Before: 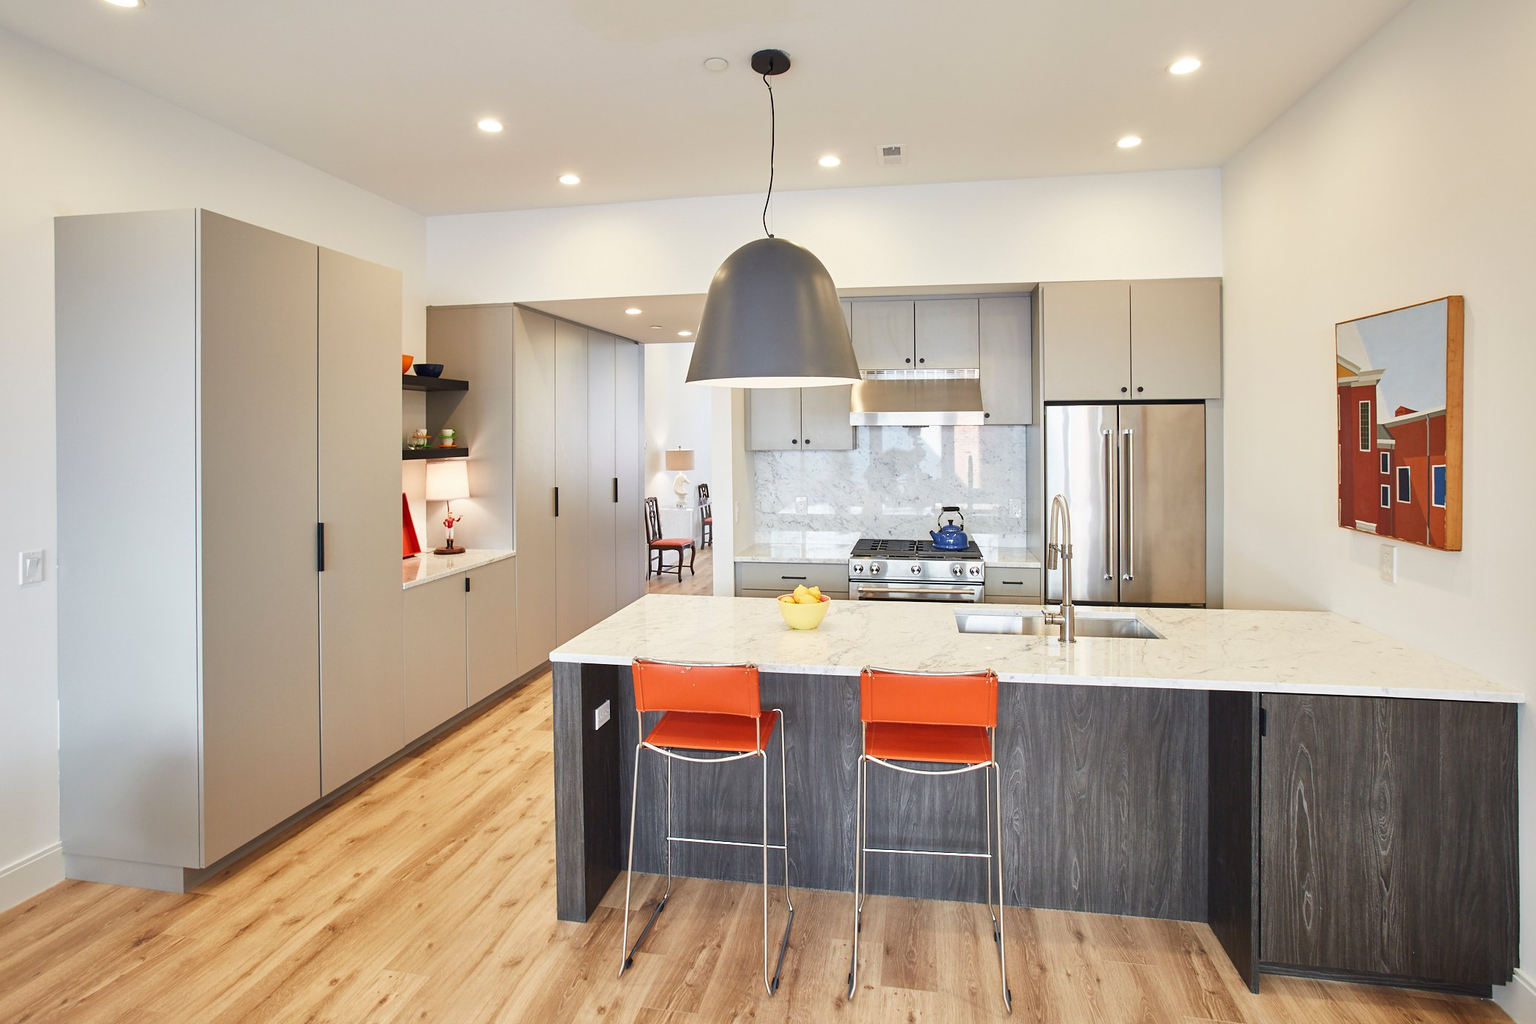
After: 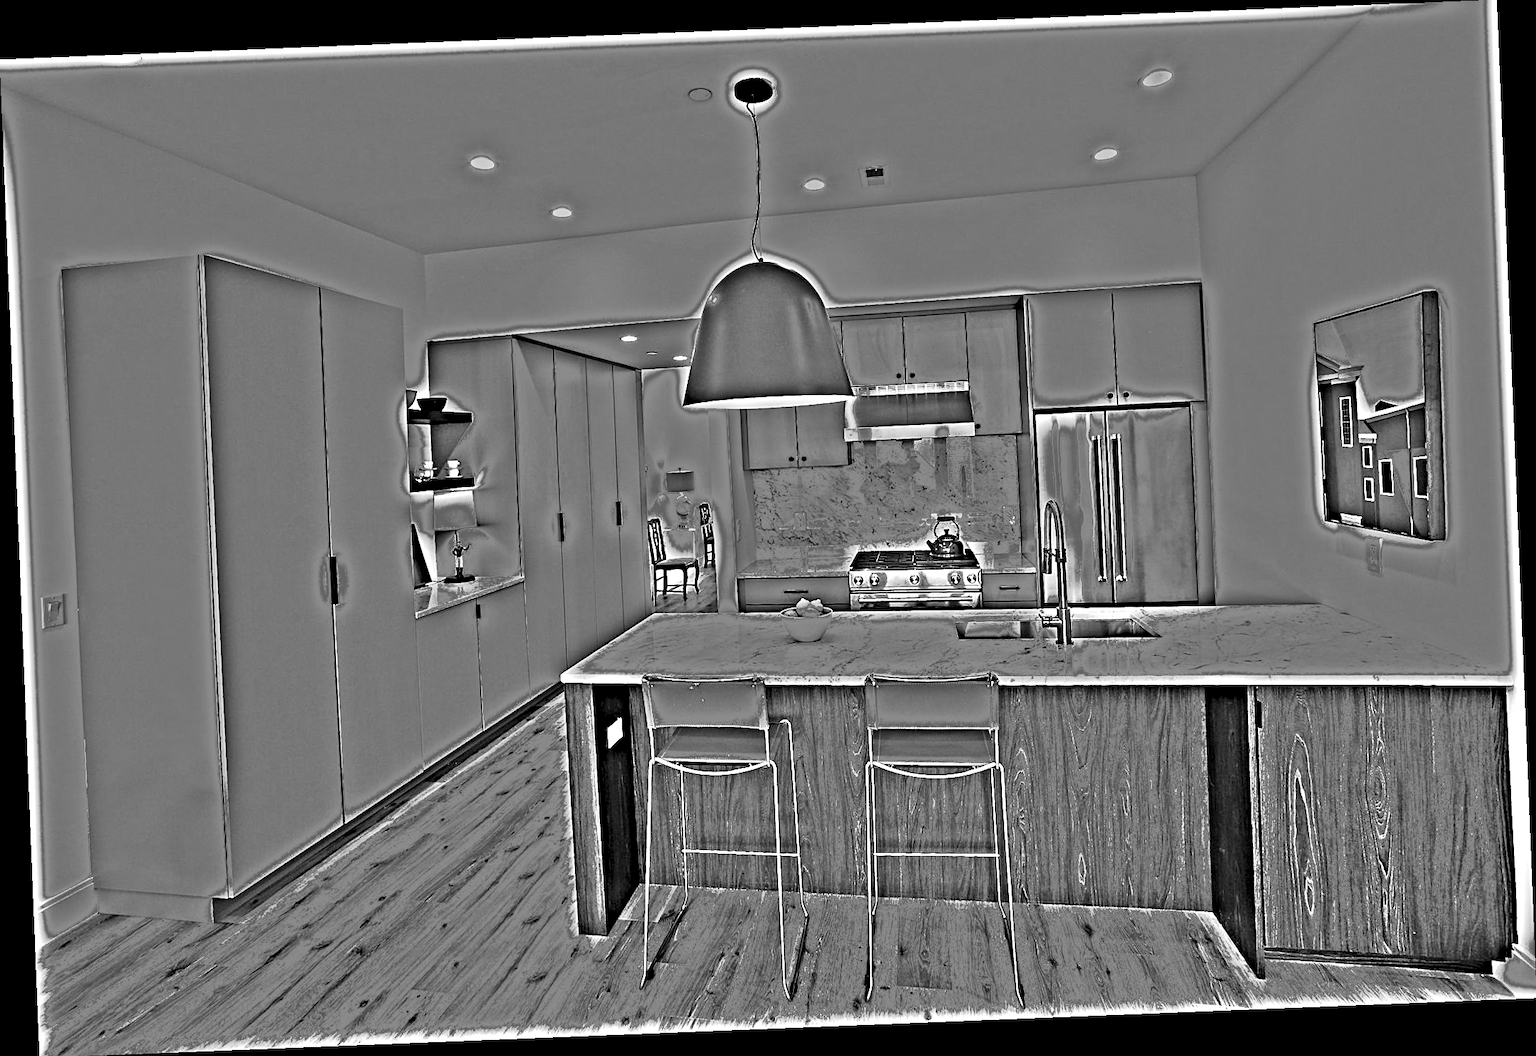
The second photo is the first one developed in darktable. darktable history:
fill light: exposure -0.73 EV, center 0.69, width 2.2
sharpen: on, module defaults
exposure: black level correction 0.031, exposure 0.304 EV, compensate highlight preservation false
highpass: on, module defaults
rotate and perspective: rotation -2.29°, automatic cropping off
